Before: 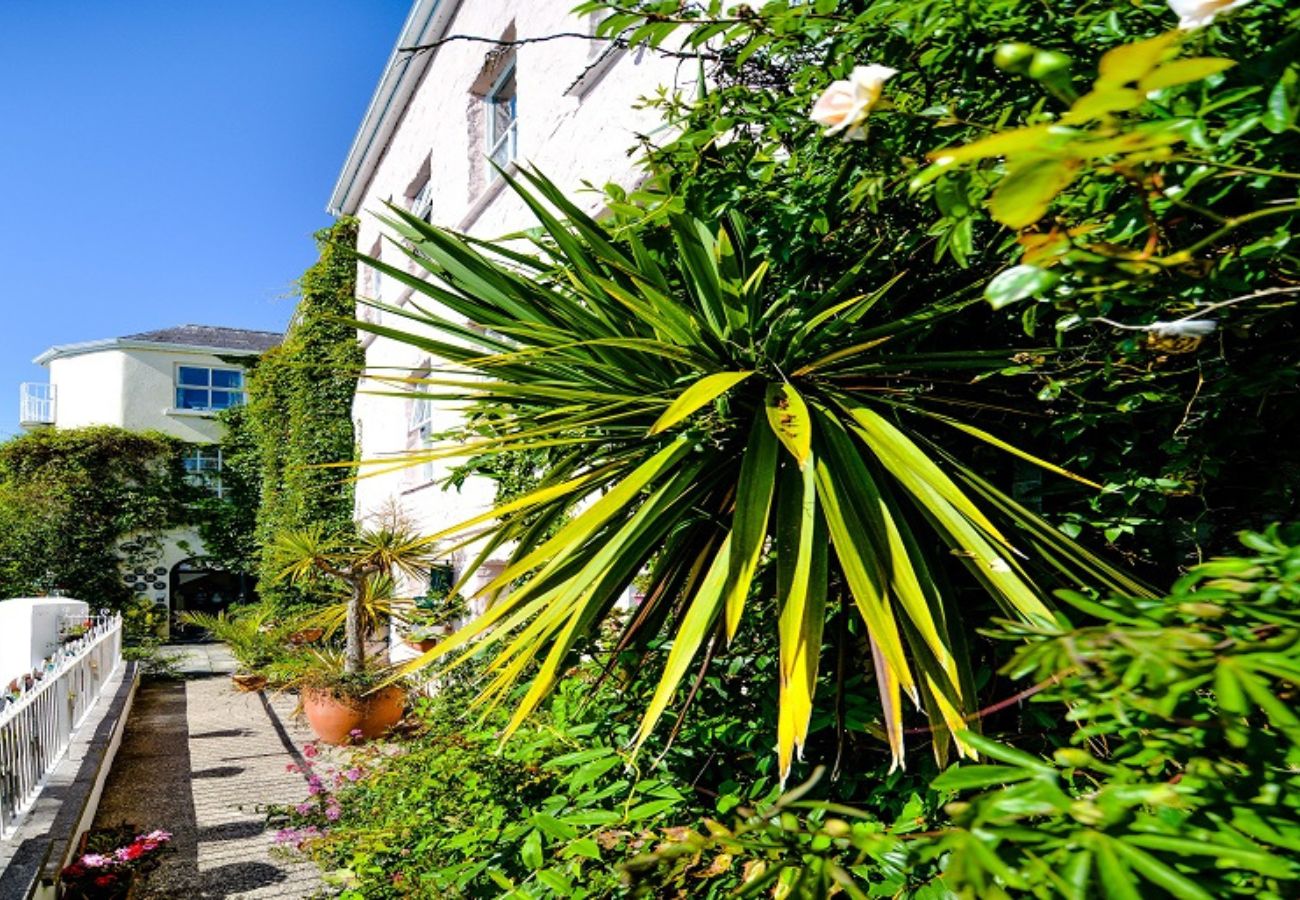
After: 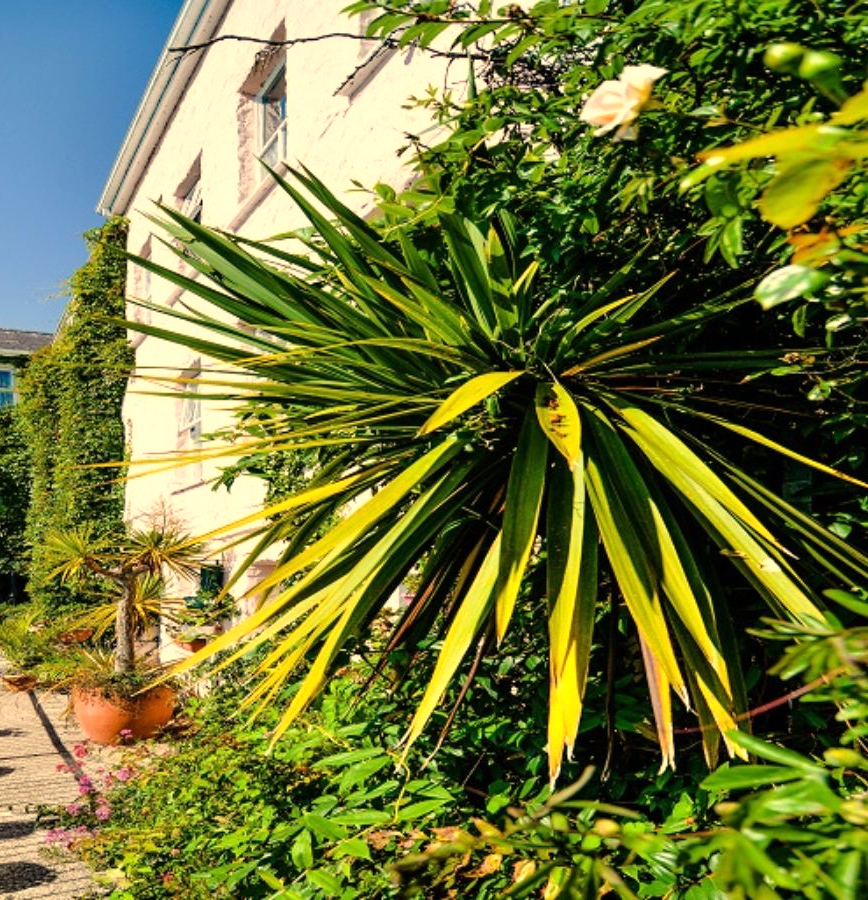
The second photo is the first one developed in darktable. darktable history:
white balance: red 1.123, blue 0.83
crop and rotate: left 17.732%, right 15.423%
